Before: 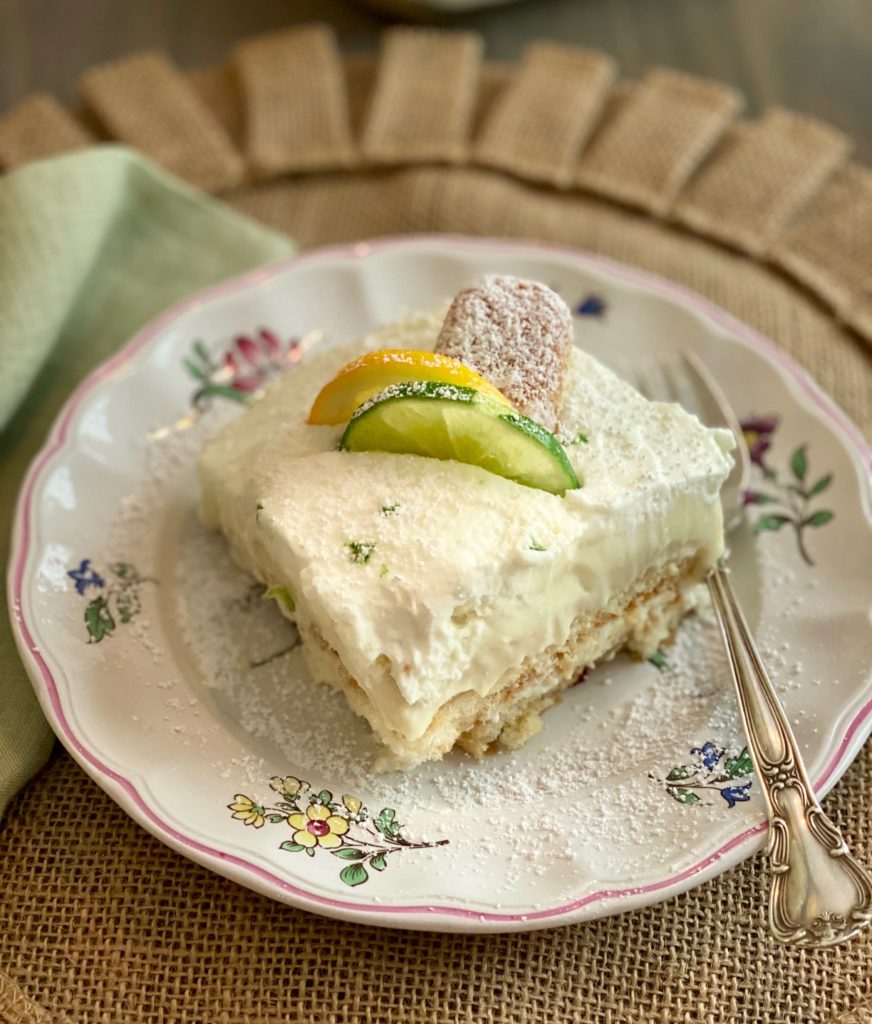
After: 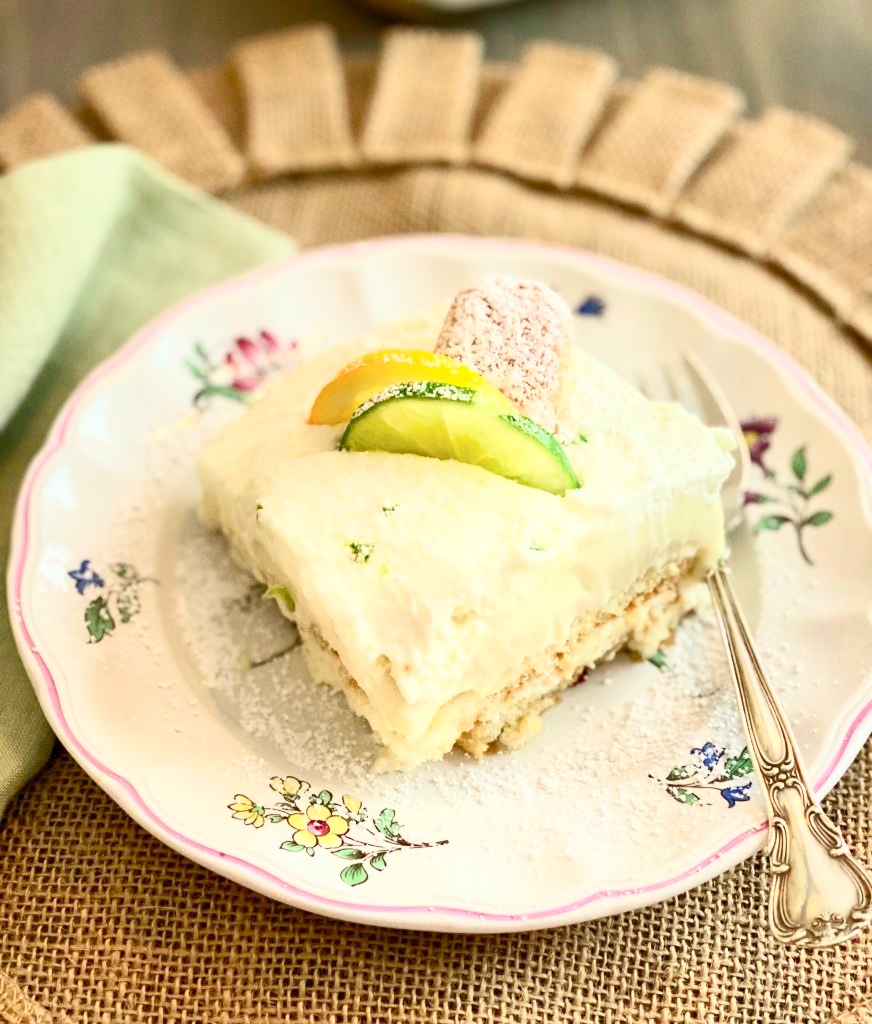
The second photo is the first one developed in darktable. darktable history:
levels: levels [0, 0.478, 1]
contrast brightness saturation: contrast 0.4, brightness 0.1, saturation 0.21
exposure: black level correction 0.001, compensate highlight preservation false
global tonemap: drago (0.7, 100)
